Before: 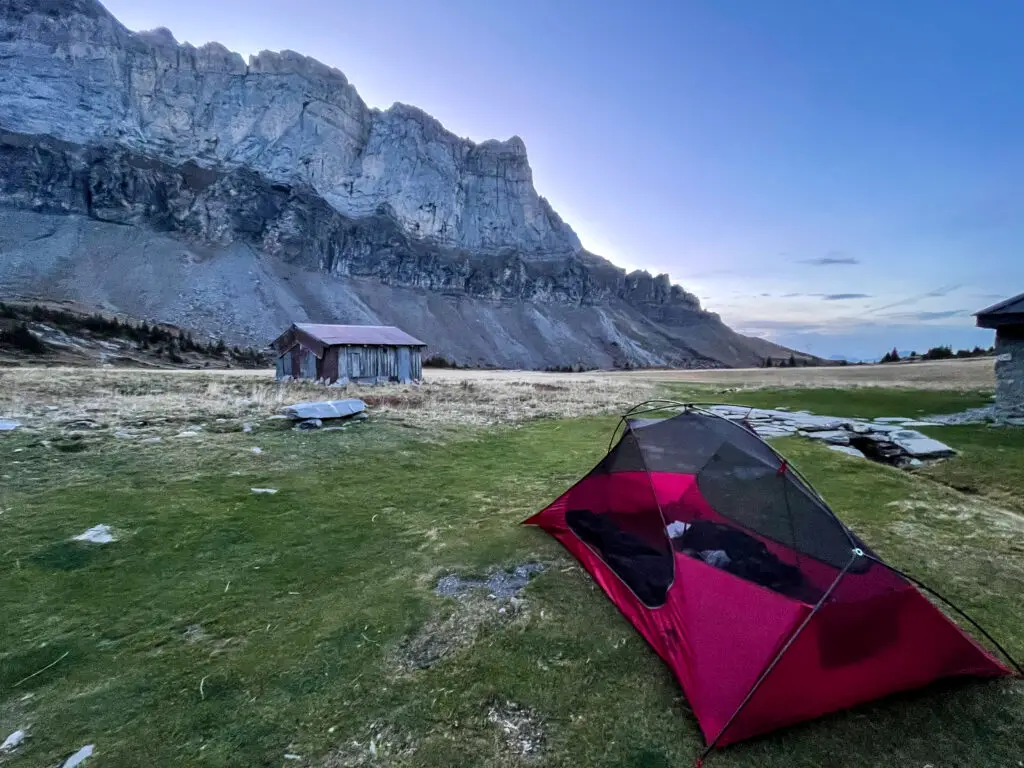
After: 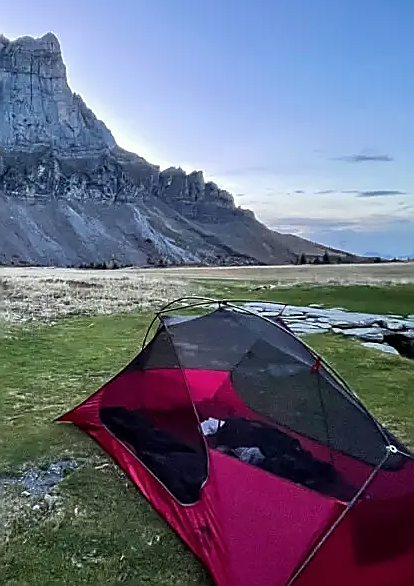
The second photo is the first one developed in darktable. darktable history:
color correction: highlights a* -2.54, highlights b* 2.53
crop: left 45.533%, top 13.513%, right 13.947%, bottom 10.07%
sharpen: radius 1.347, amount 1.265, threshold 0.682
